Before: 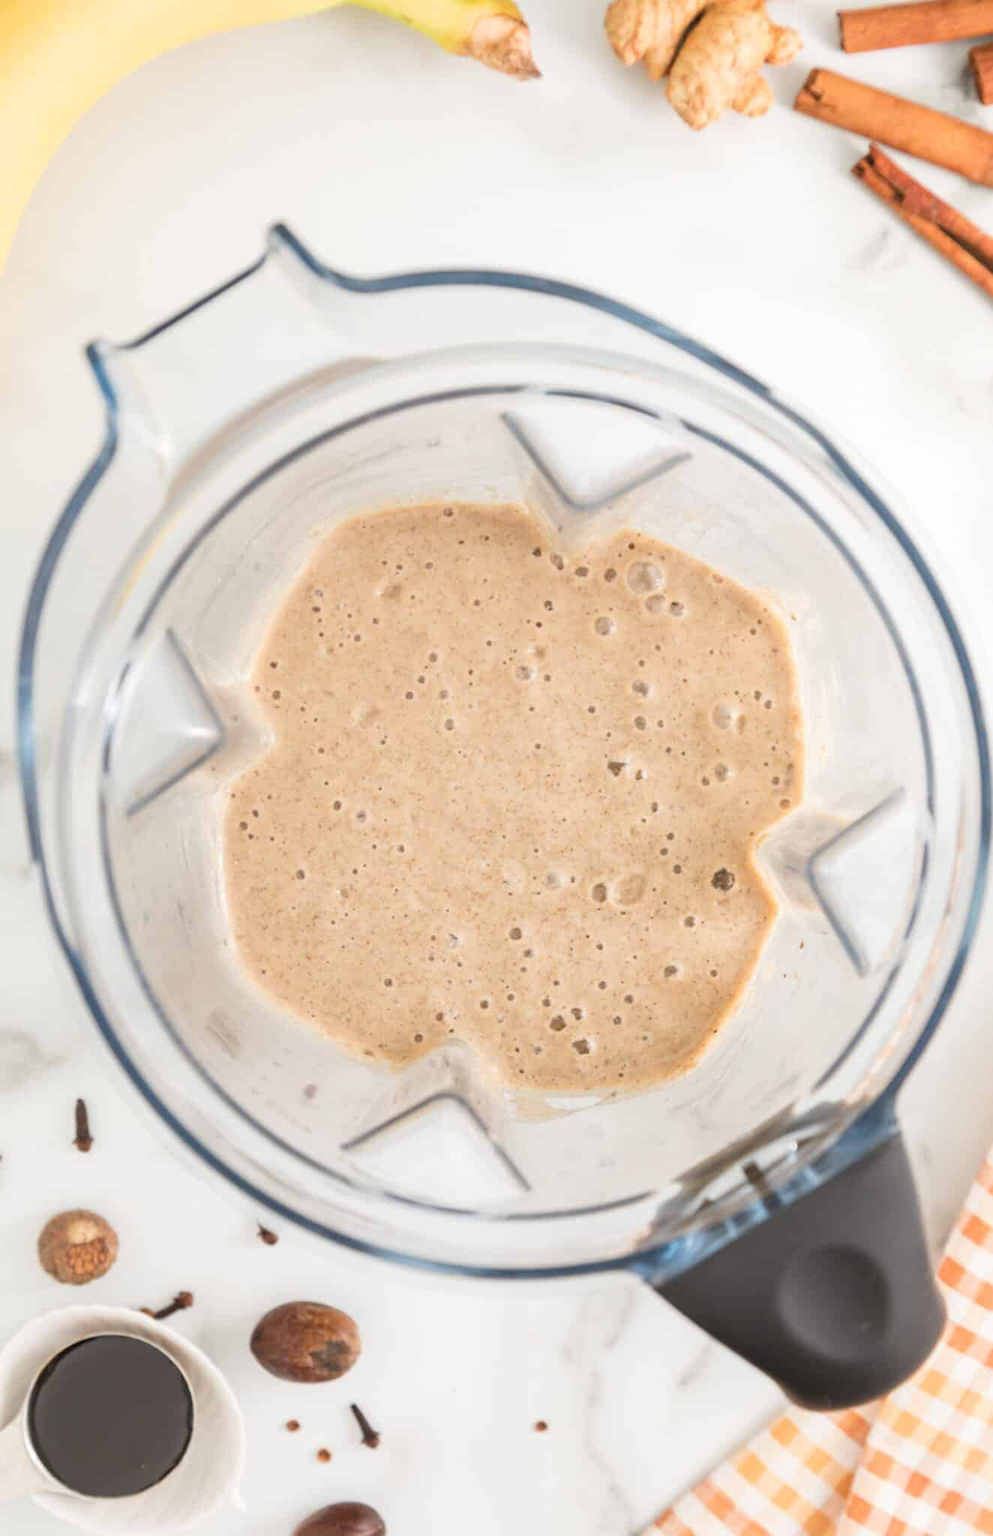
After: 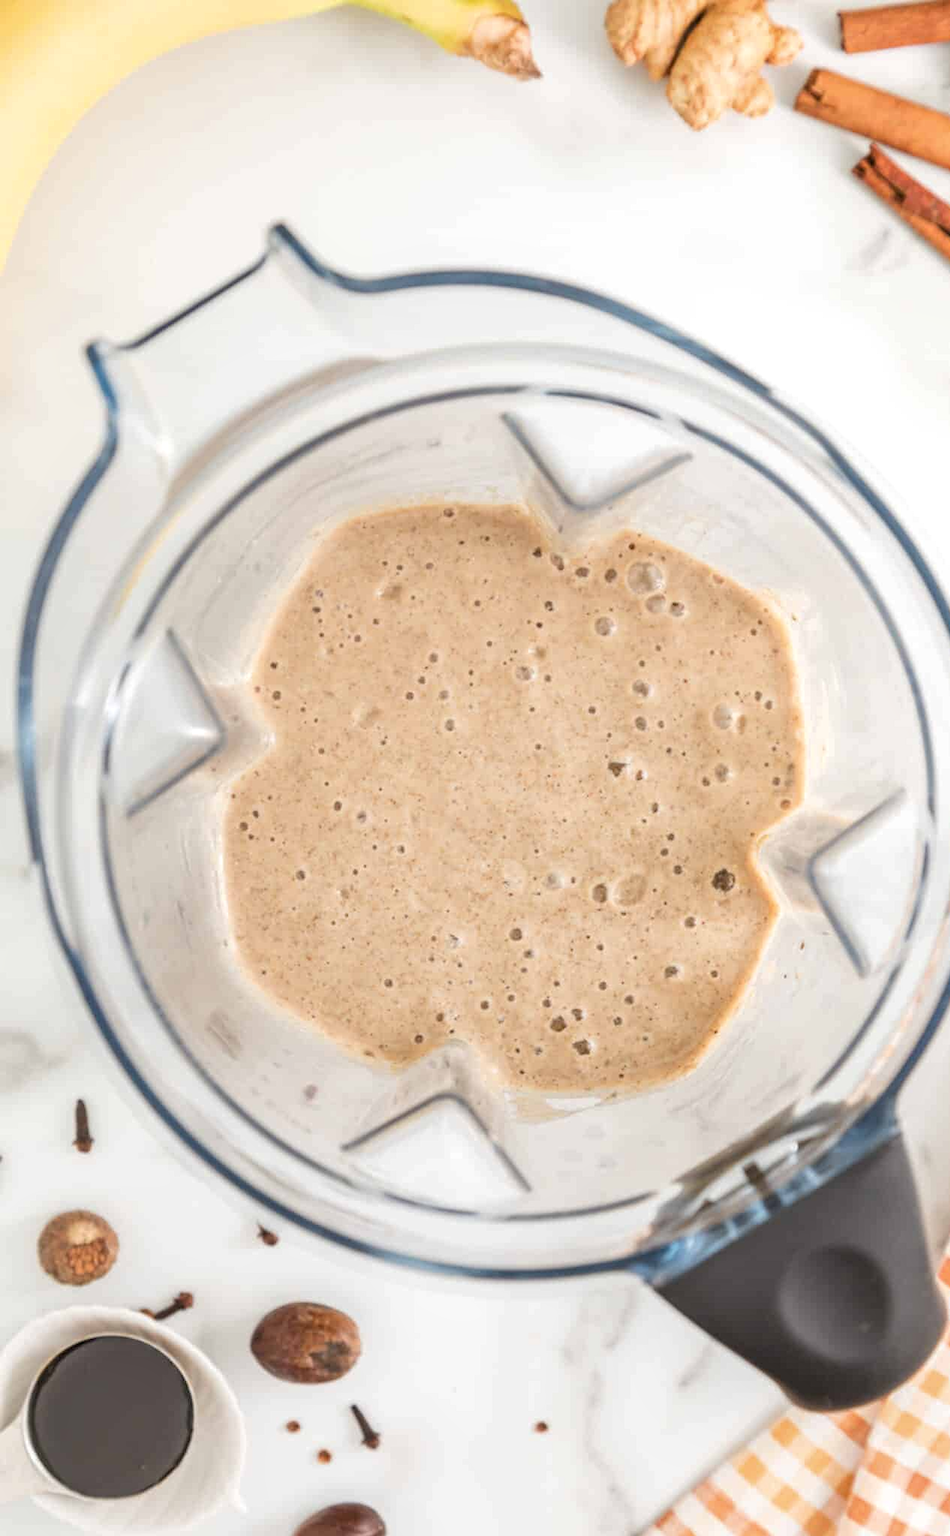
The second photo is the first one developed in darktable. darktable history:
tone equalizer: edges refinement/feathering 500, mask exposure compensation -1.57 EV, preserve details no
local contrast: on, module defaults
crop: right 4.256%, bottom 0.033%
